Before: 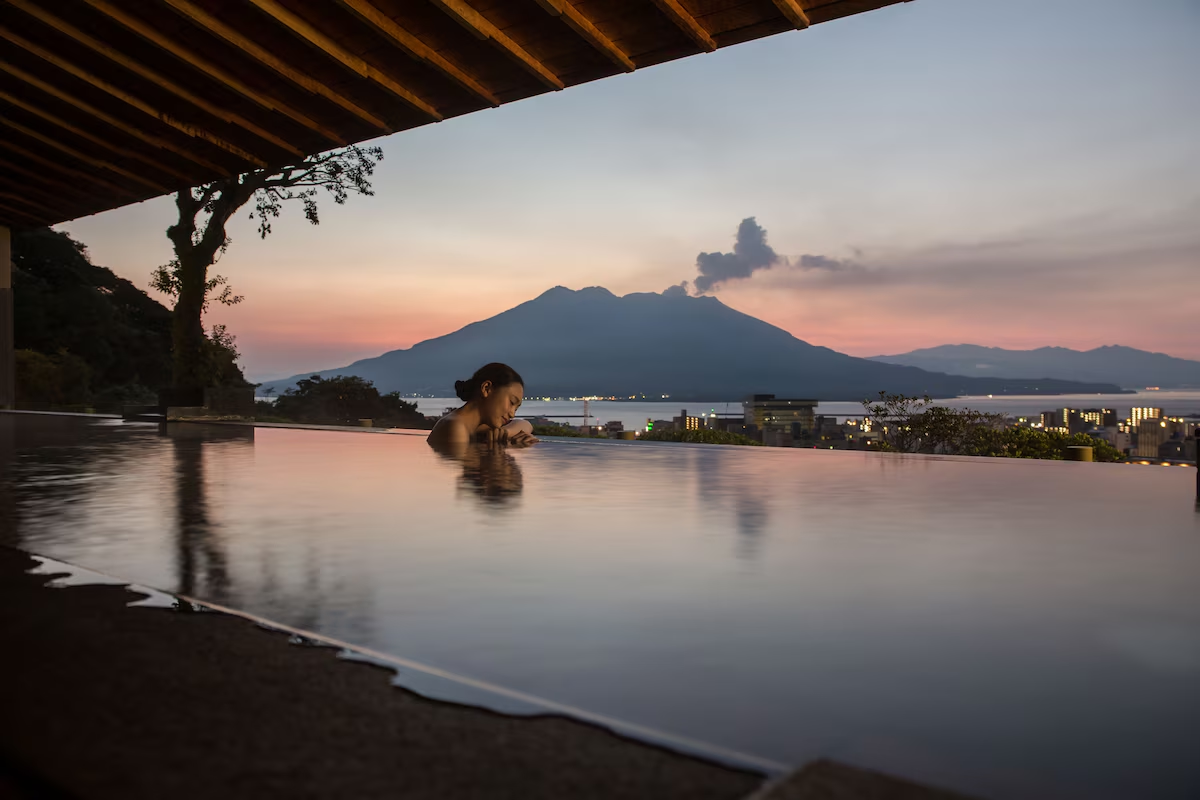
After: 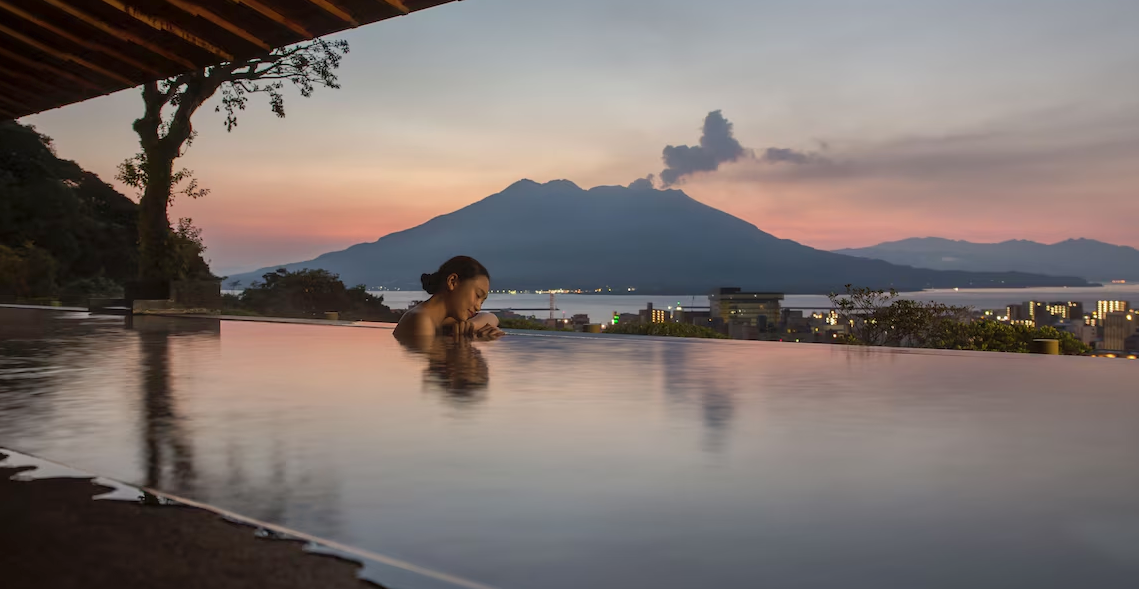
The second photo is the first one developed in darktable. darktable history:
crop and rotate: left 2.895%, top 13.525%, right 2.183%, bottom 12.809%
shadows and highlights: on, module defaults
